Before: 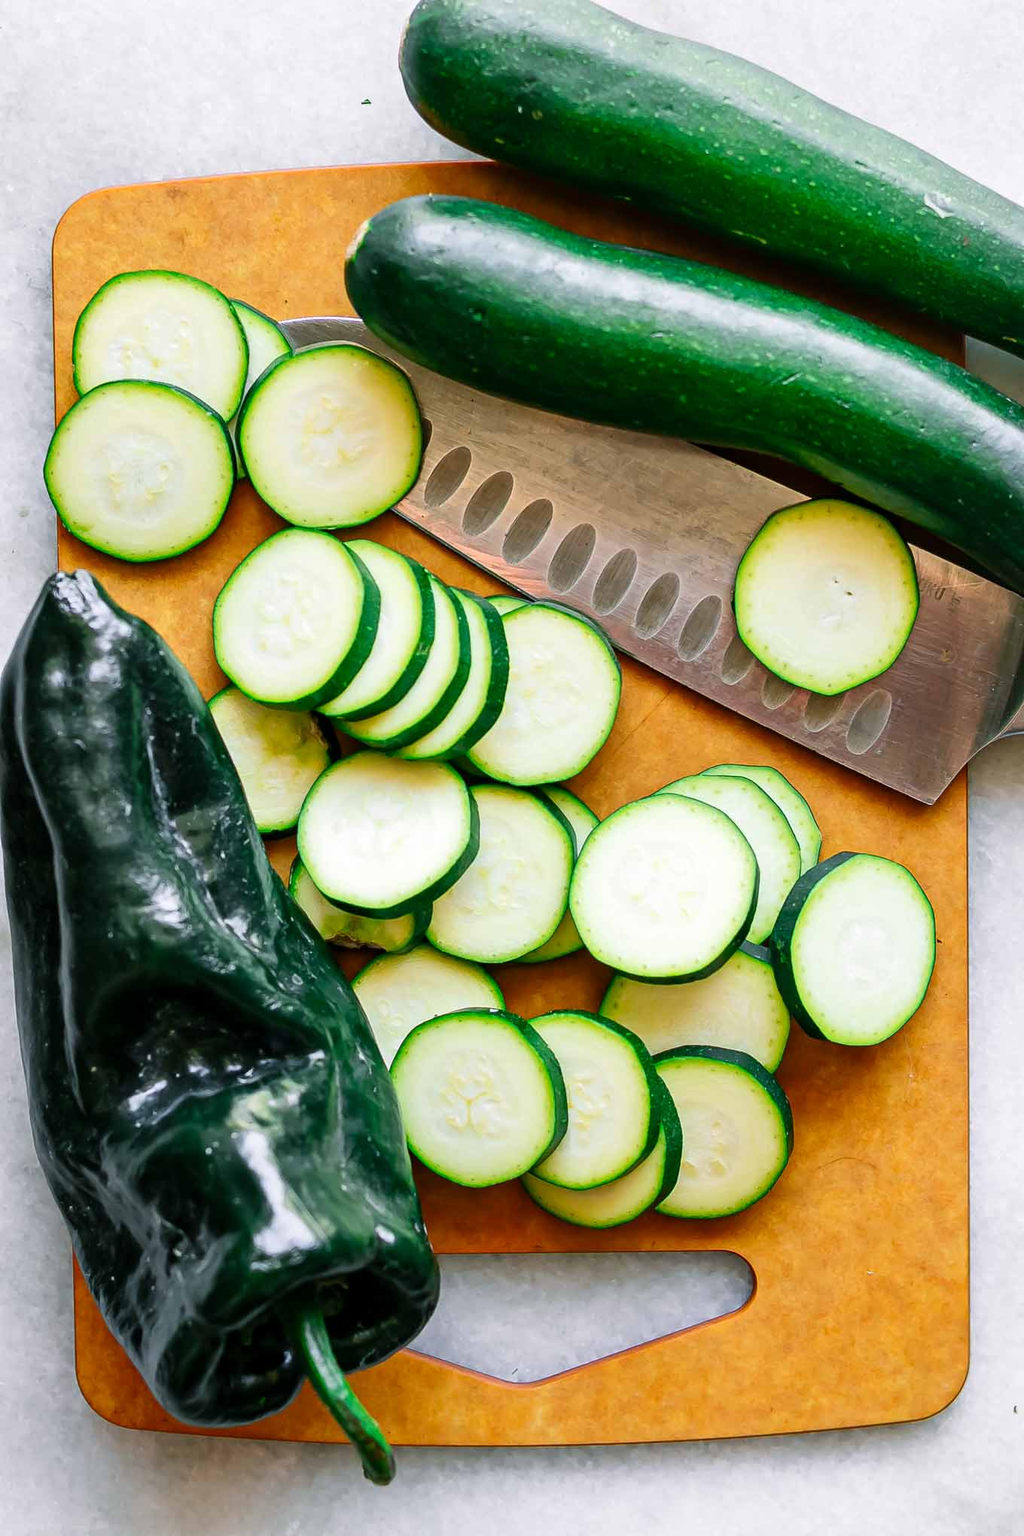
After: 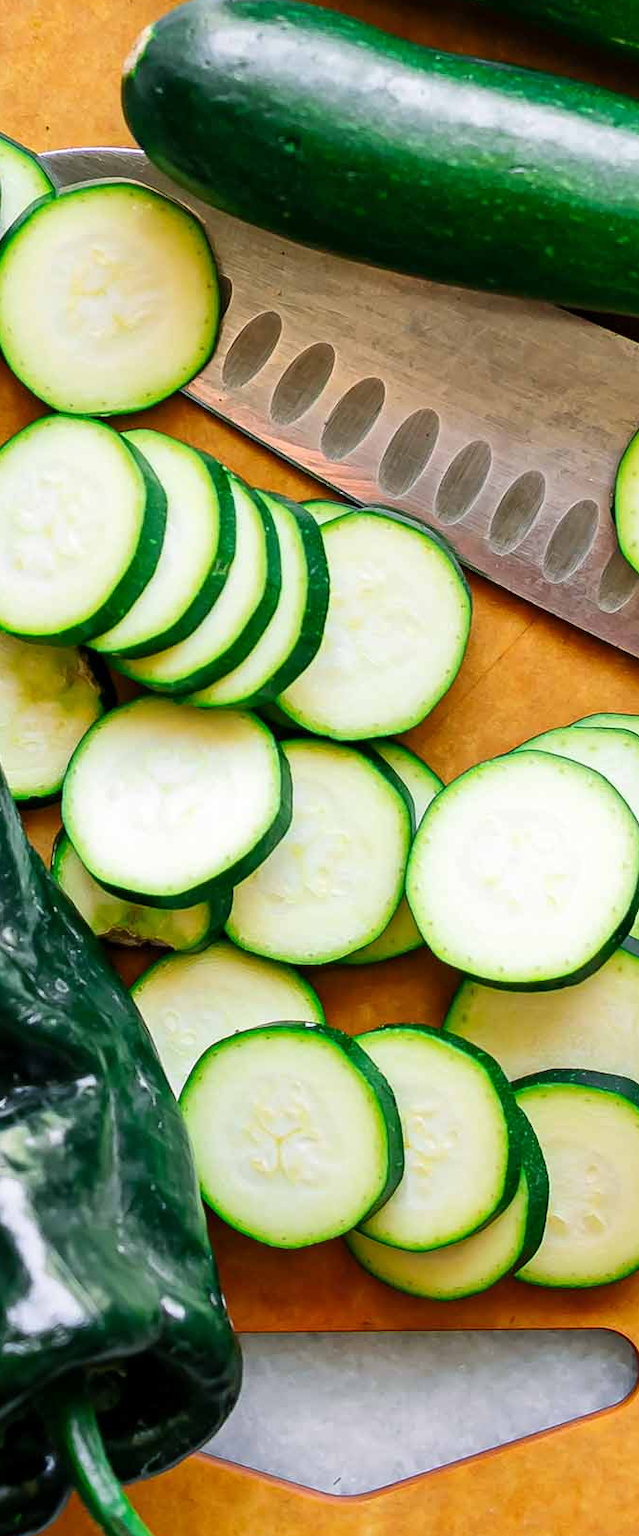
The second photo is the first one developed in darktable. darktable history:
crop and rotate: angle 0.016°, left 24.257%, top 13.07%, right 26.293%, bottom 7.805%
